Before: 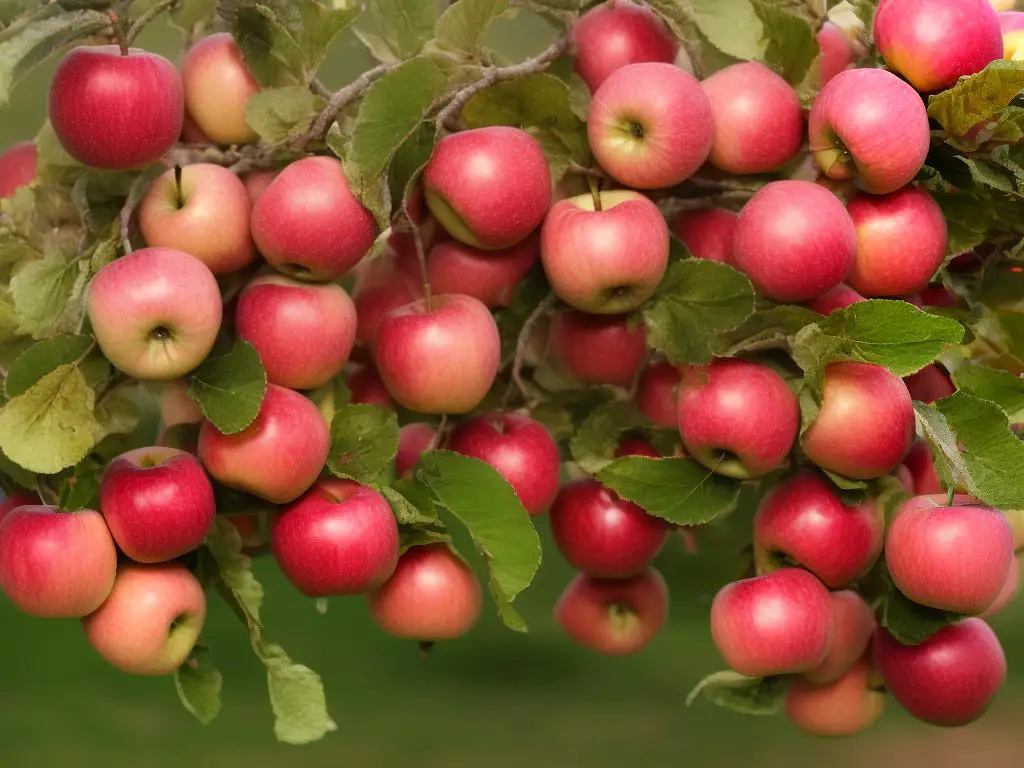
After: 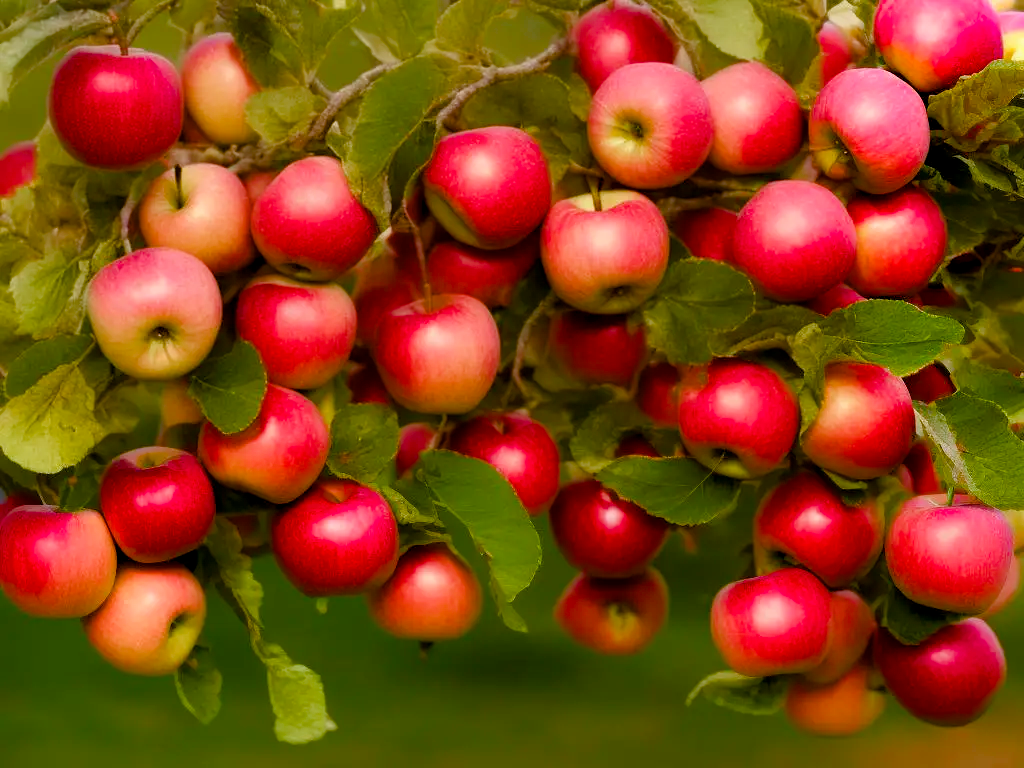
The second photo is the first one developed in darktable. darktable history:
color balance rgb: global offset › luminance -0.479%, perceptual saturation grading › global saturation 28.072%, perceptual saturation grading › highlights -25.138%, perceptual saturation grading › mid-tones 25.148%, perceptual saturation grading › shadows 50.088%, global vibrance 20%
